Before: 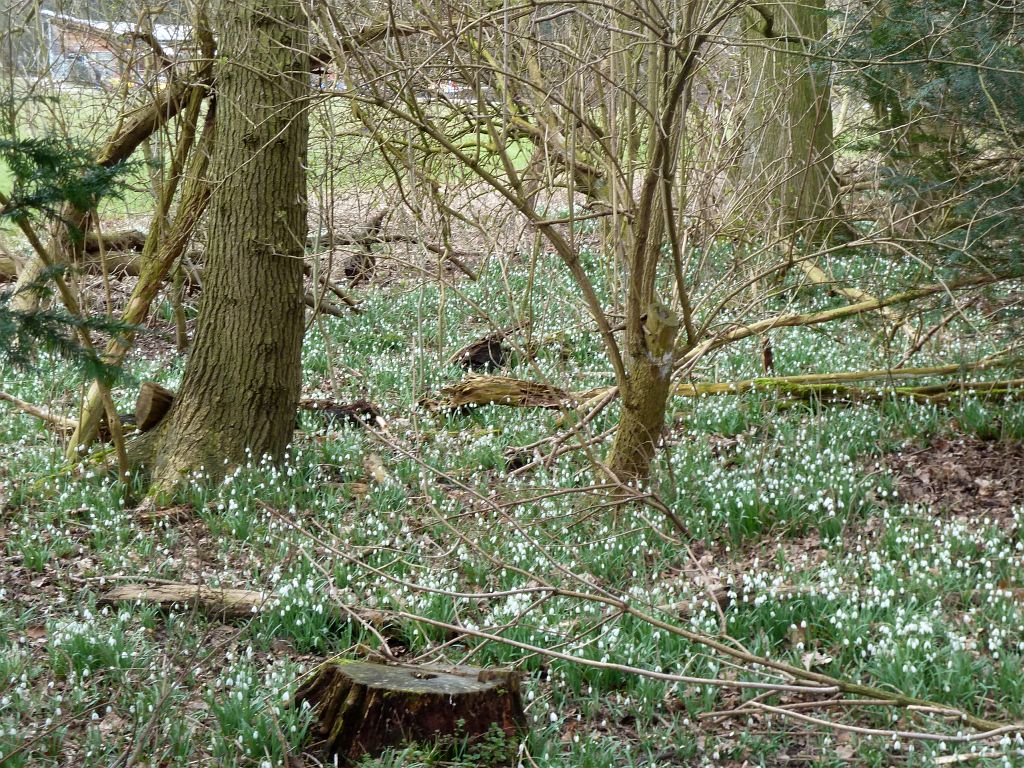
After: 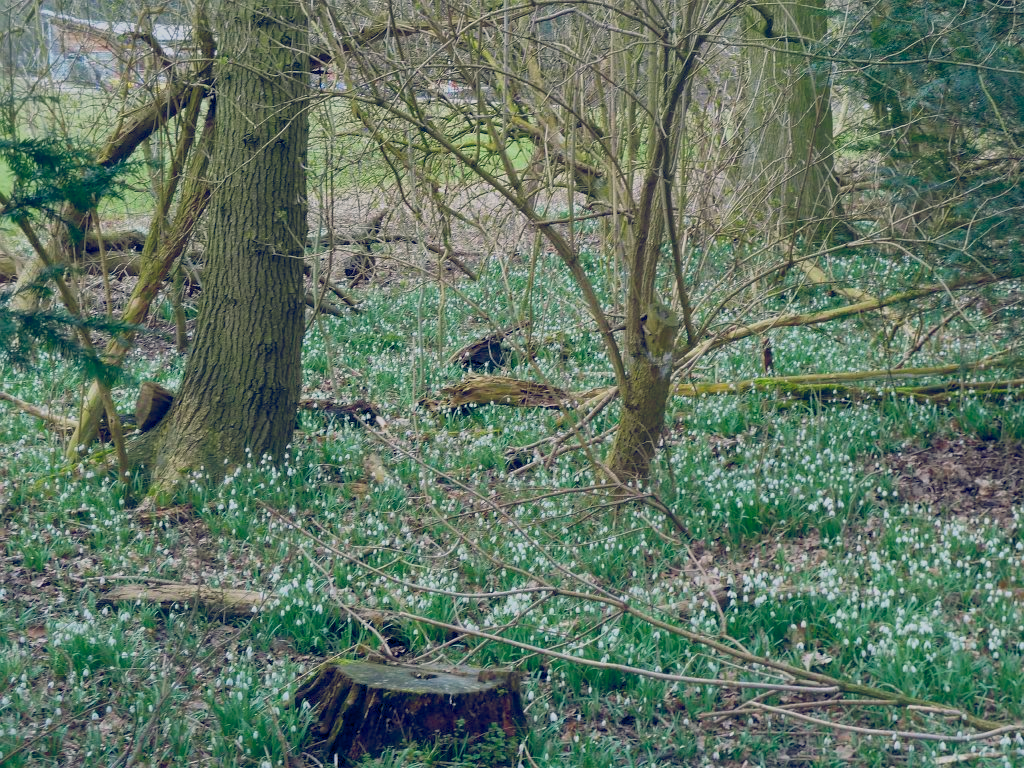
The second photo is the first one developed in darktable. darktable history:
color balance rgb: power › luminance -7.661%, power › chroma 1.077%, power › hue 217.15°, global offset › chroma 0.242%, global offset › hue 257.82°, perceptual saturation grading › global saturation 10.298%, global vibrance 24.075%, contrast -25.341%
